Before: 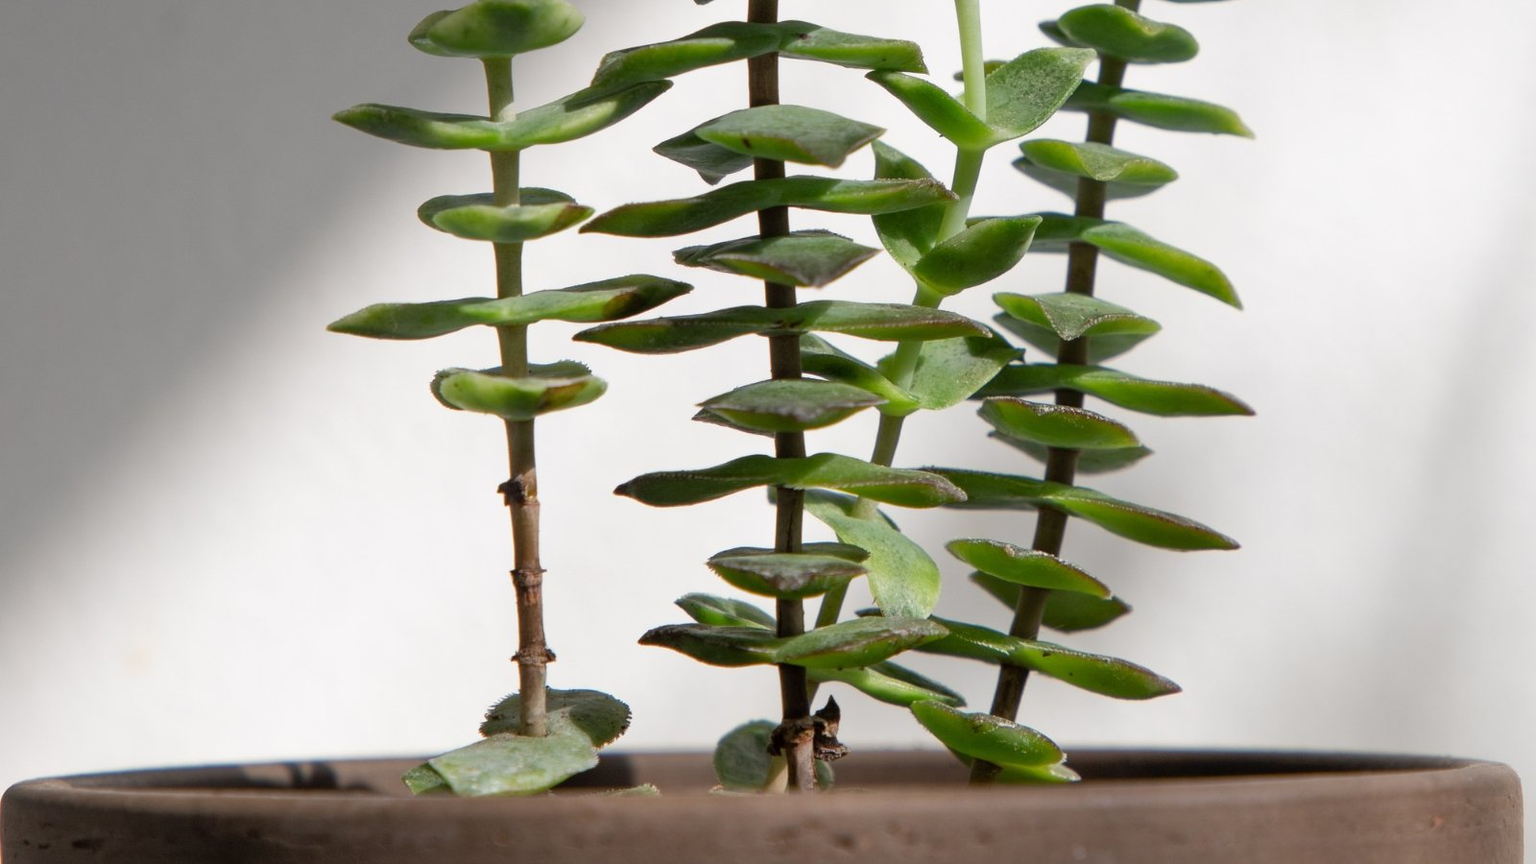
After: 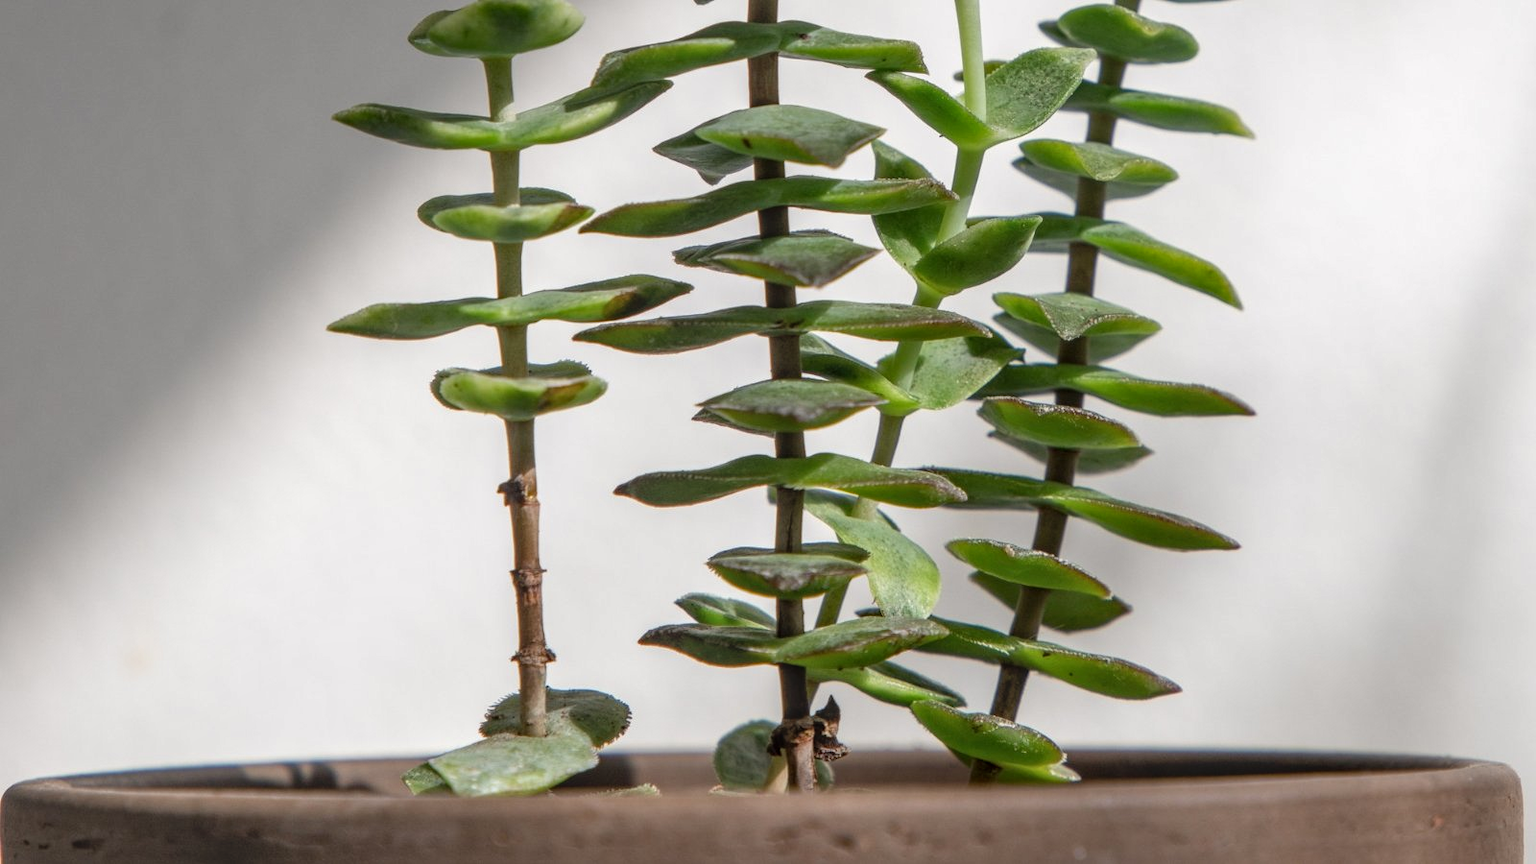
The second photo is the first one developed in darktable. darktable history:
local contrast: highlights 3%, shadows 1%, detail 134%
